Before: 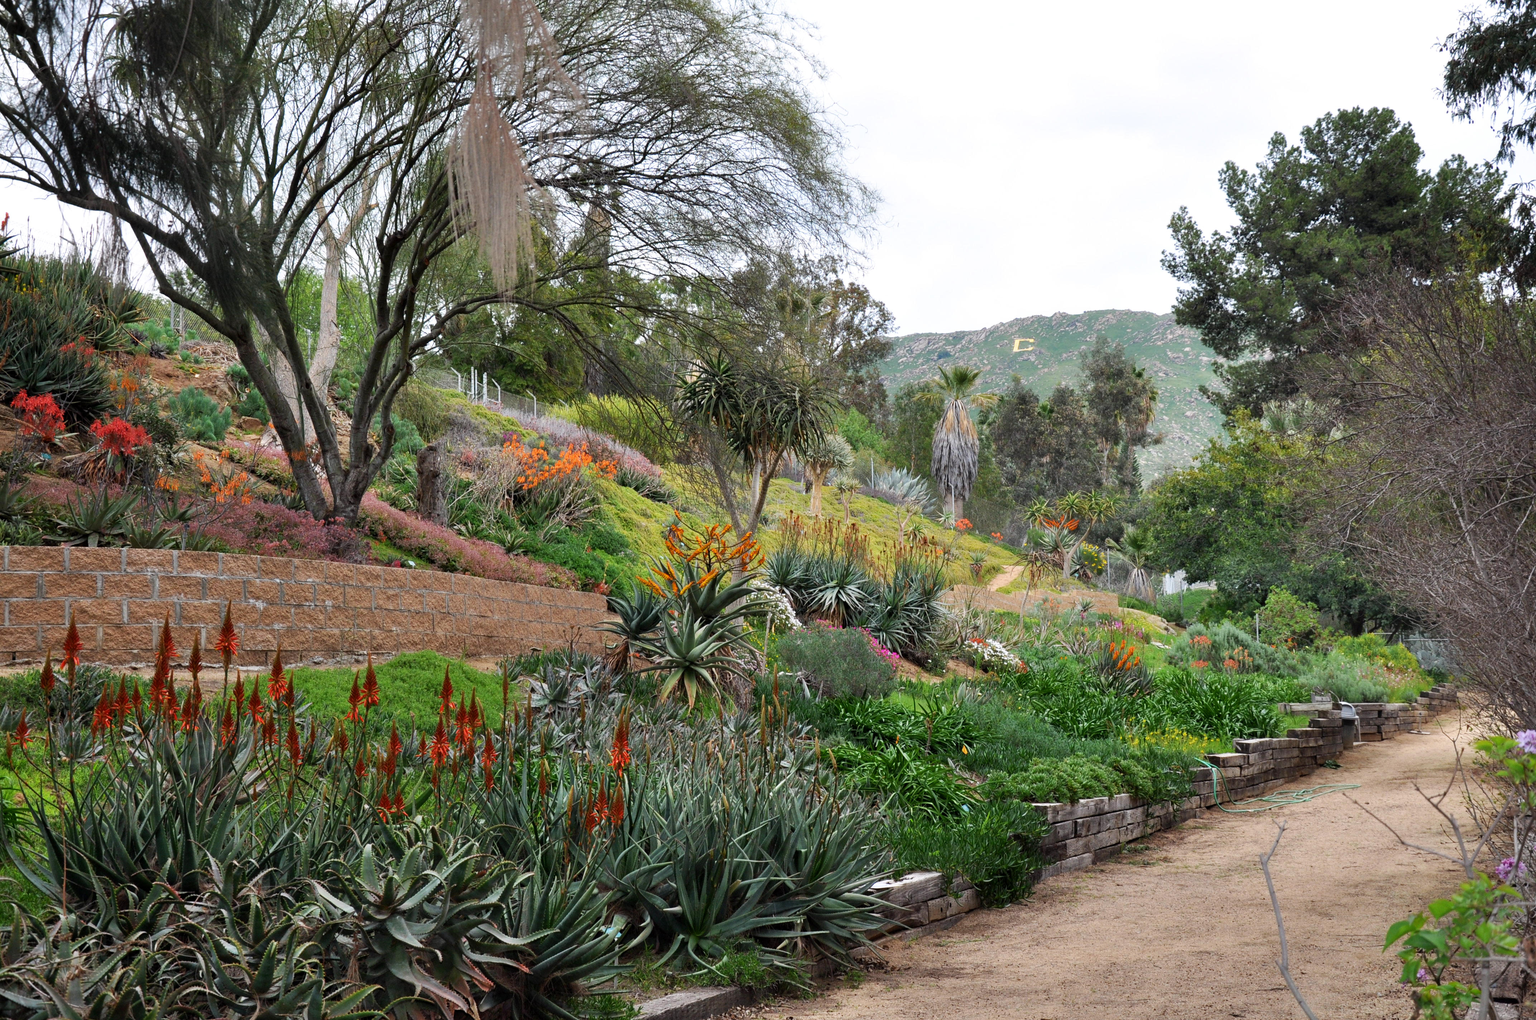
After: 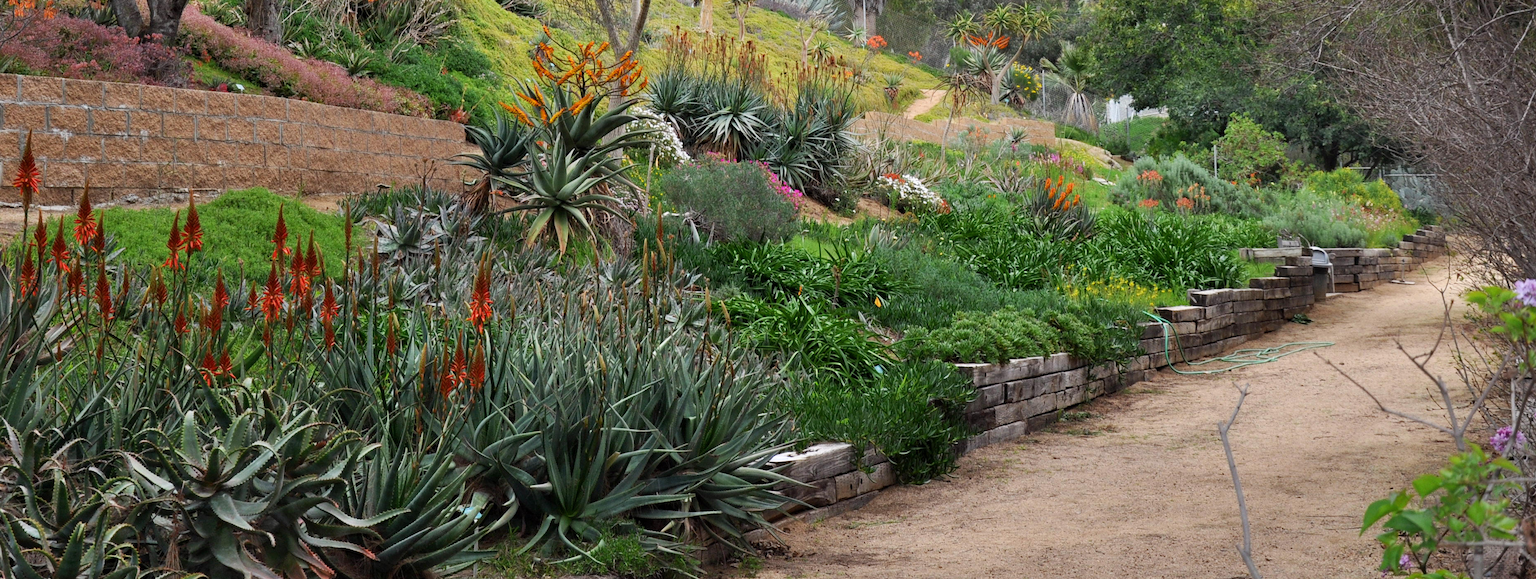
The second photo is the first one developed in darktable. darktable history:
crop and rotate: left 13.277%, top 47.863%, bottom 2.872%
